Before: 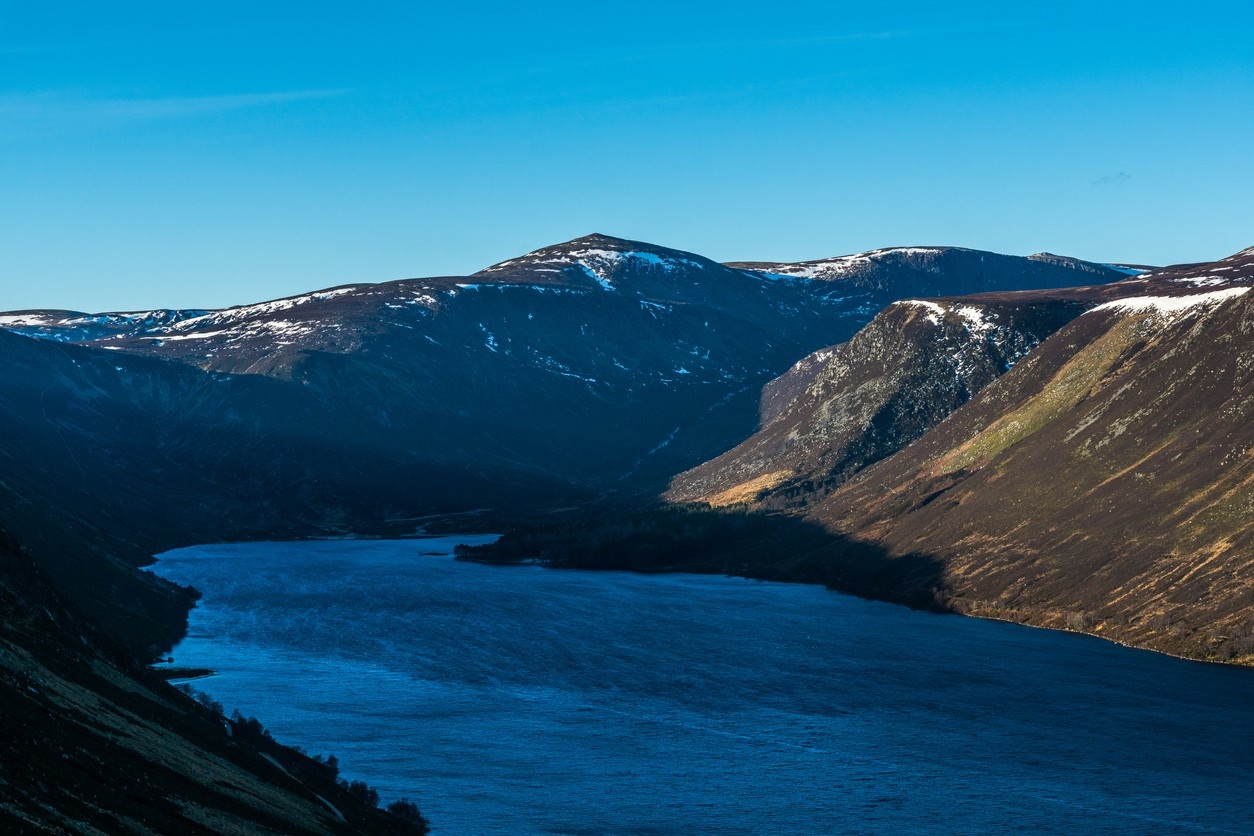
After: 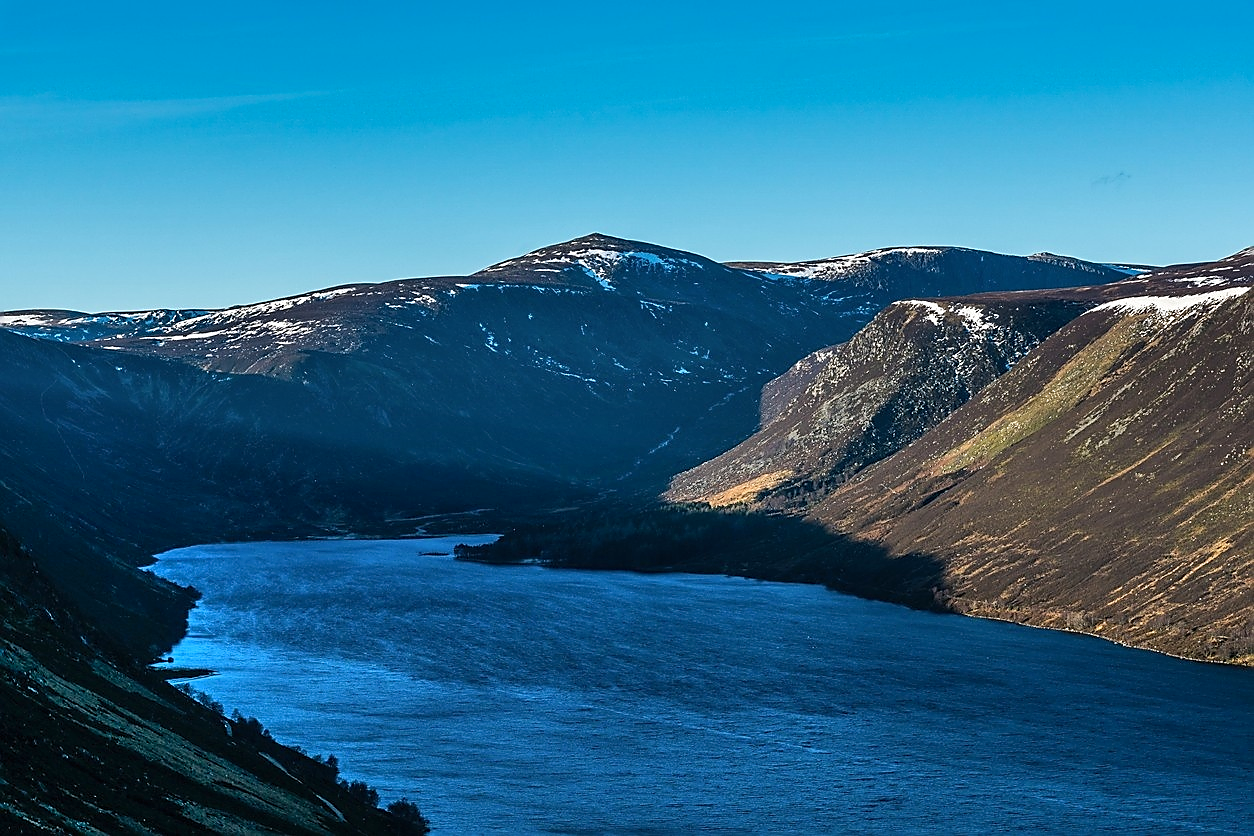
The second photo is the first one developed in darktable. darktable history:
sharpen: radius 1.347, amount 1.256, threshold 0.708
shadows and highlights: low approximation 0.01, soften with gaussian
